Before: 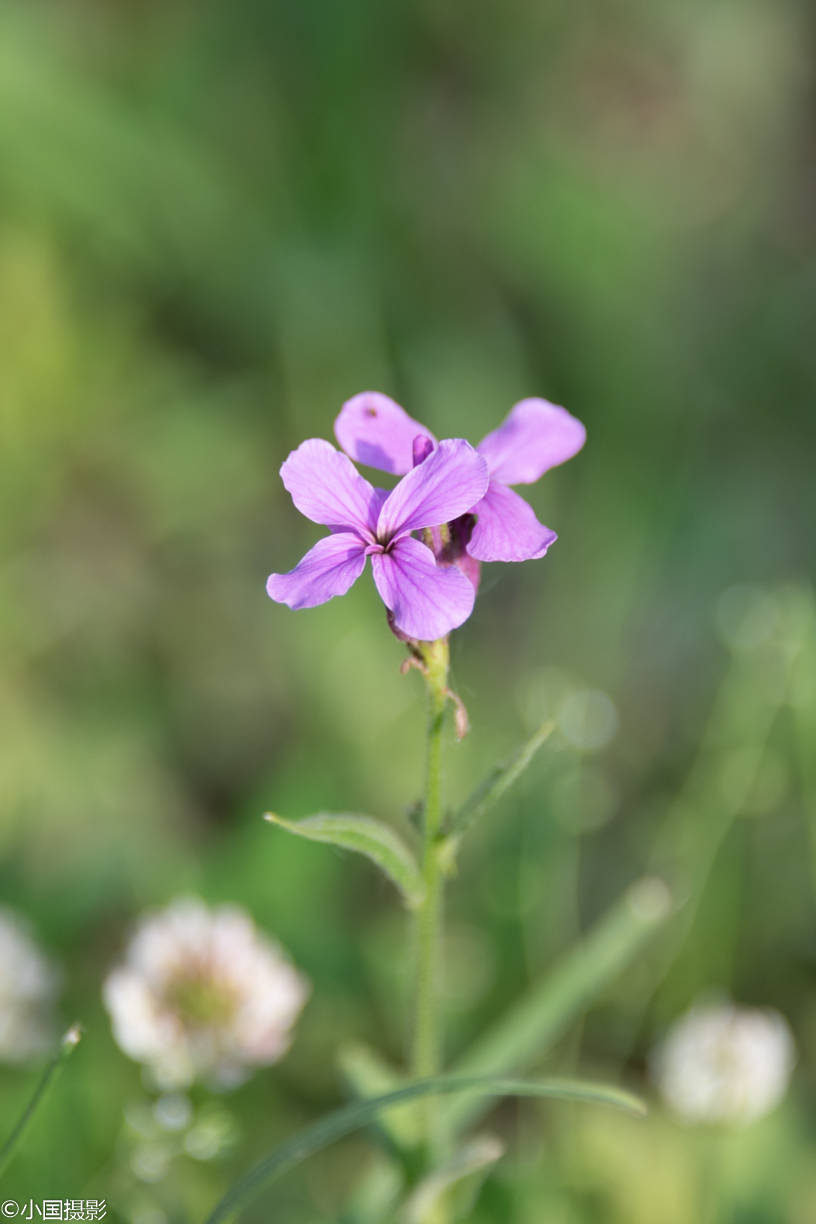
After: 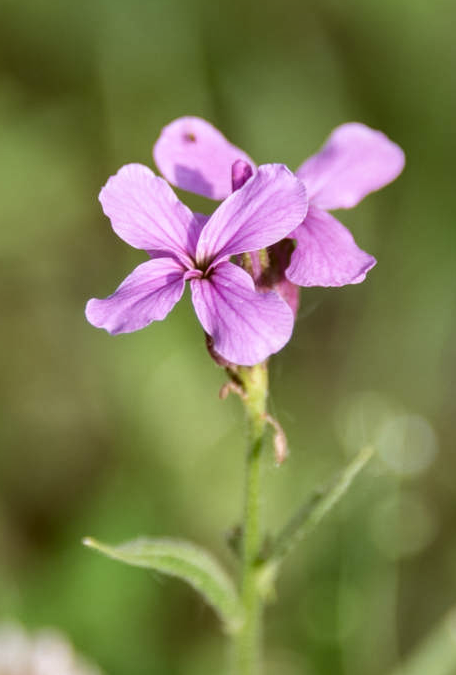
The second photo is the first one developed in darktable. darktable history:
exposure: black level correction -0.015, exposure -0.129 EV, compensate highlight preservation false
crop and rotate: left 22.189%, top 22.469%, right 21.858%, bottom 22.368%
shadows and highlights: highlights -59.82, highlights color adjustment 0.724%
color correction: highlights a* -0.434, highlights b* 0.176, shadows a* 4.62, shadows b* 20.33
local contrast: highlights 60%, shadows 64%, detail 160%
